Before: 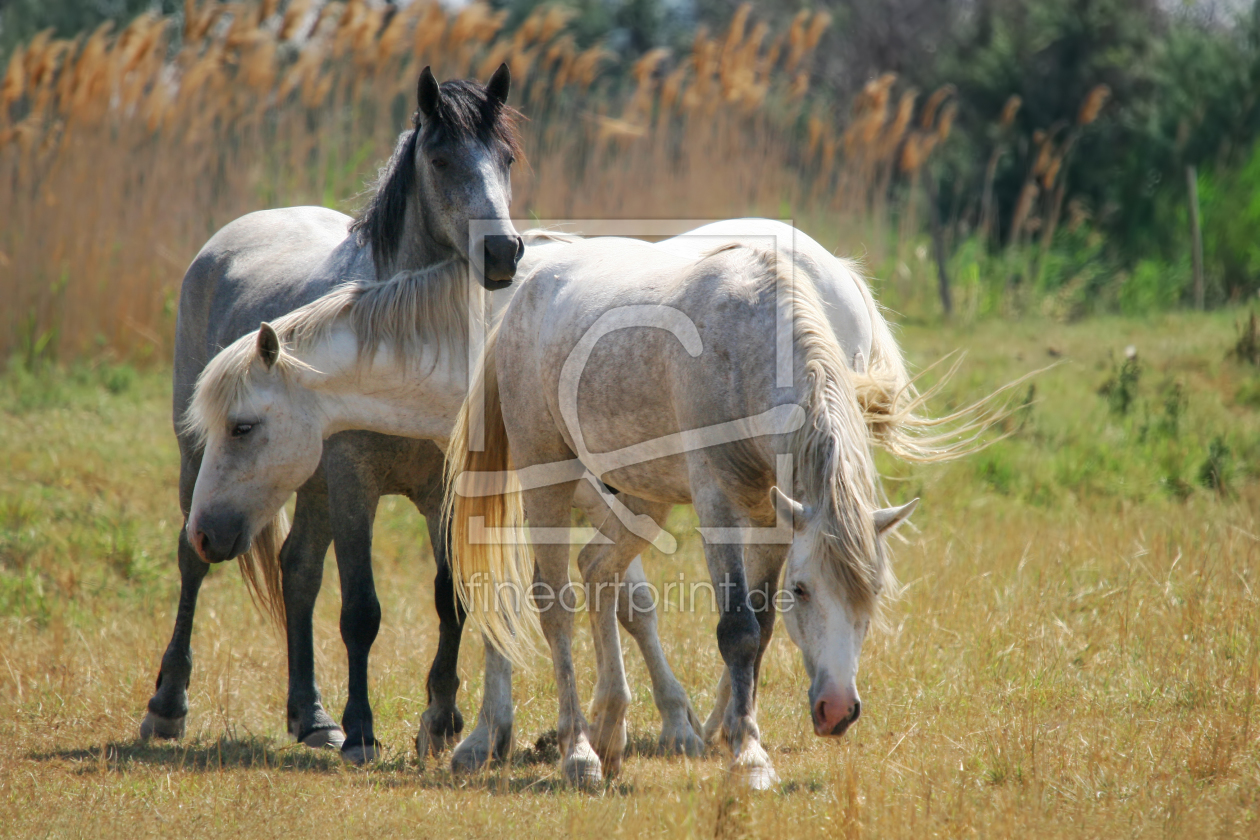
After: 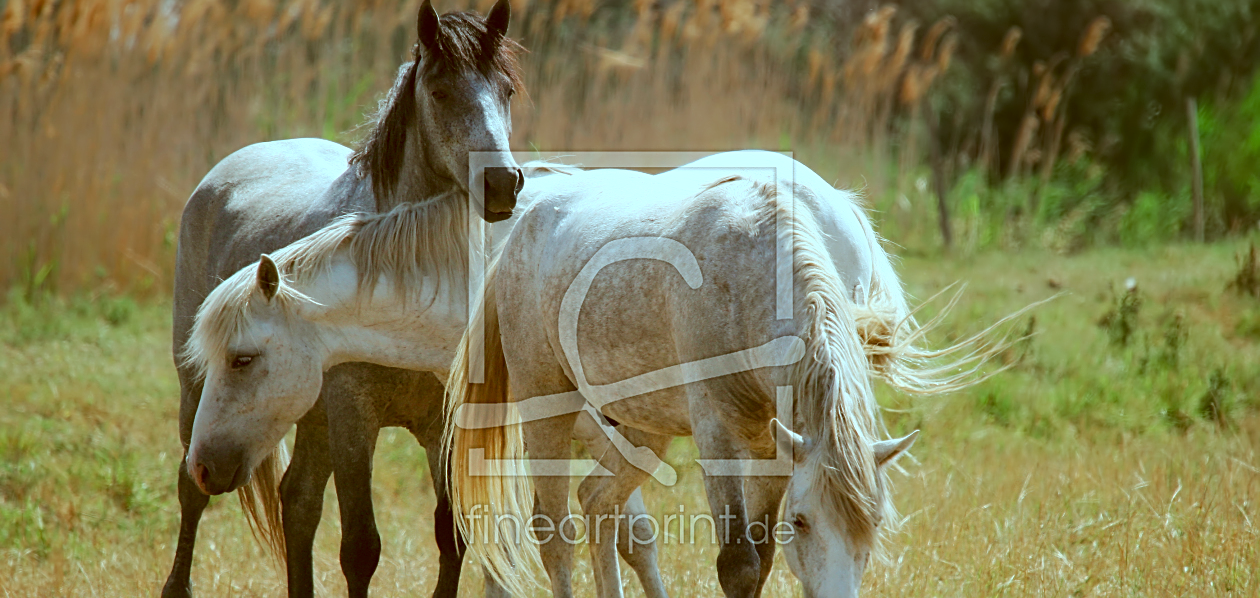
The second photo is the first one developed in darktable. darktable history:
crop and rotate: top 8.199%, bottom 20.564%
sharpen: on, module defaults
color correction: highlights a* -14.8, highlights b* -16.53, shadows a* 10.29, shadows b* 30.17
